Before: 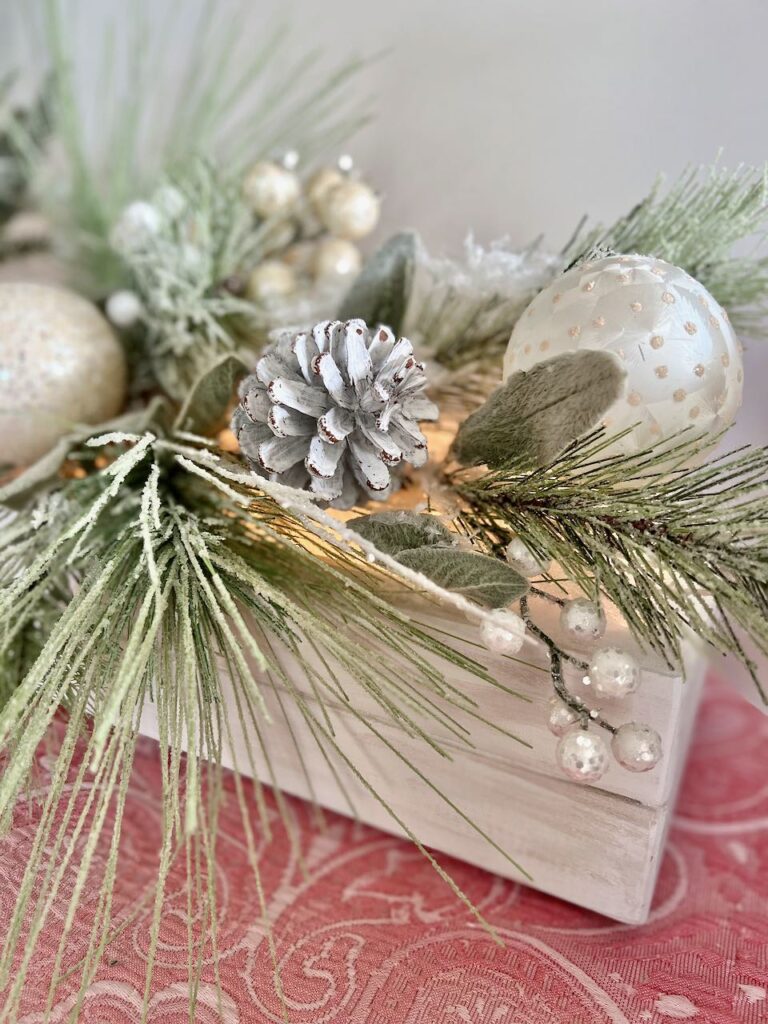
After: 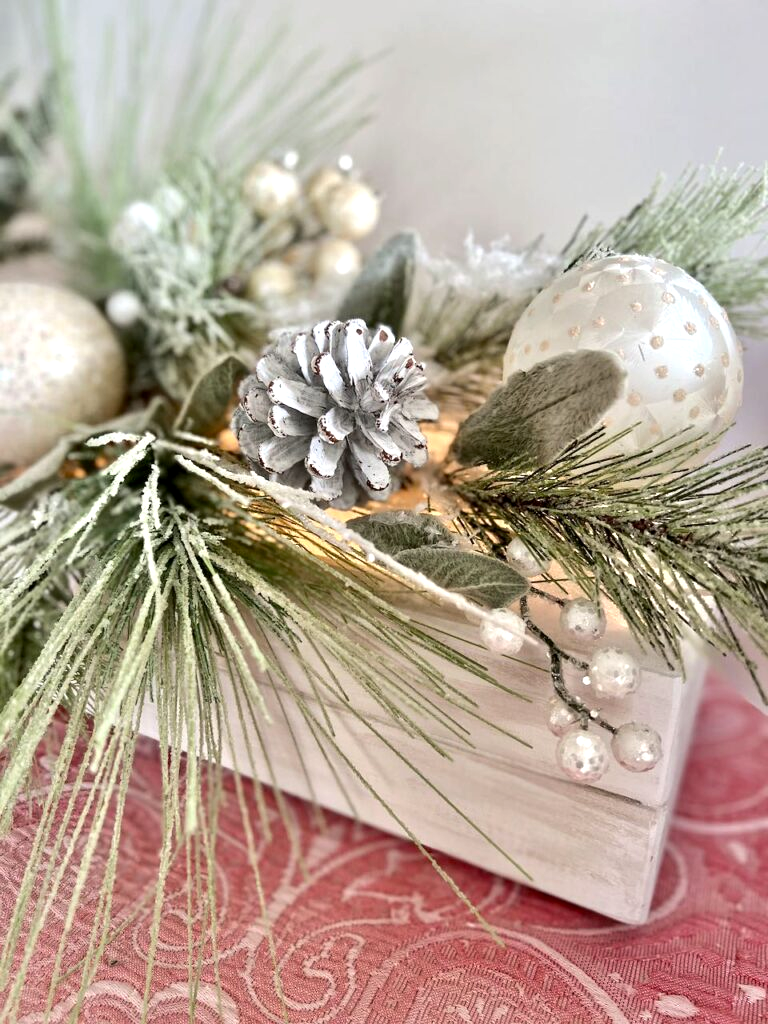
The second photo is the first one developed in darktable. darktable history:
tone equalizer: -8 EV -0.445 EV, -7 EV -0.41 EV, -6 EV -0.315 EV, -5 EV -0.198 EV, -3 EV 0.196 EV, -2 EV 0.318 EV, -1 EV 0.392 EV, +0 EV 0.437 EV, edges refinement/feathering 500, mask exposure compensation -1.57 EV, preserve details no
